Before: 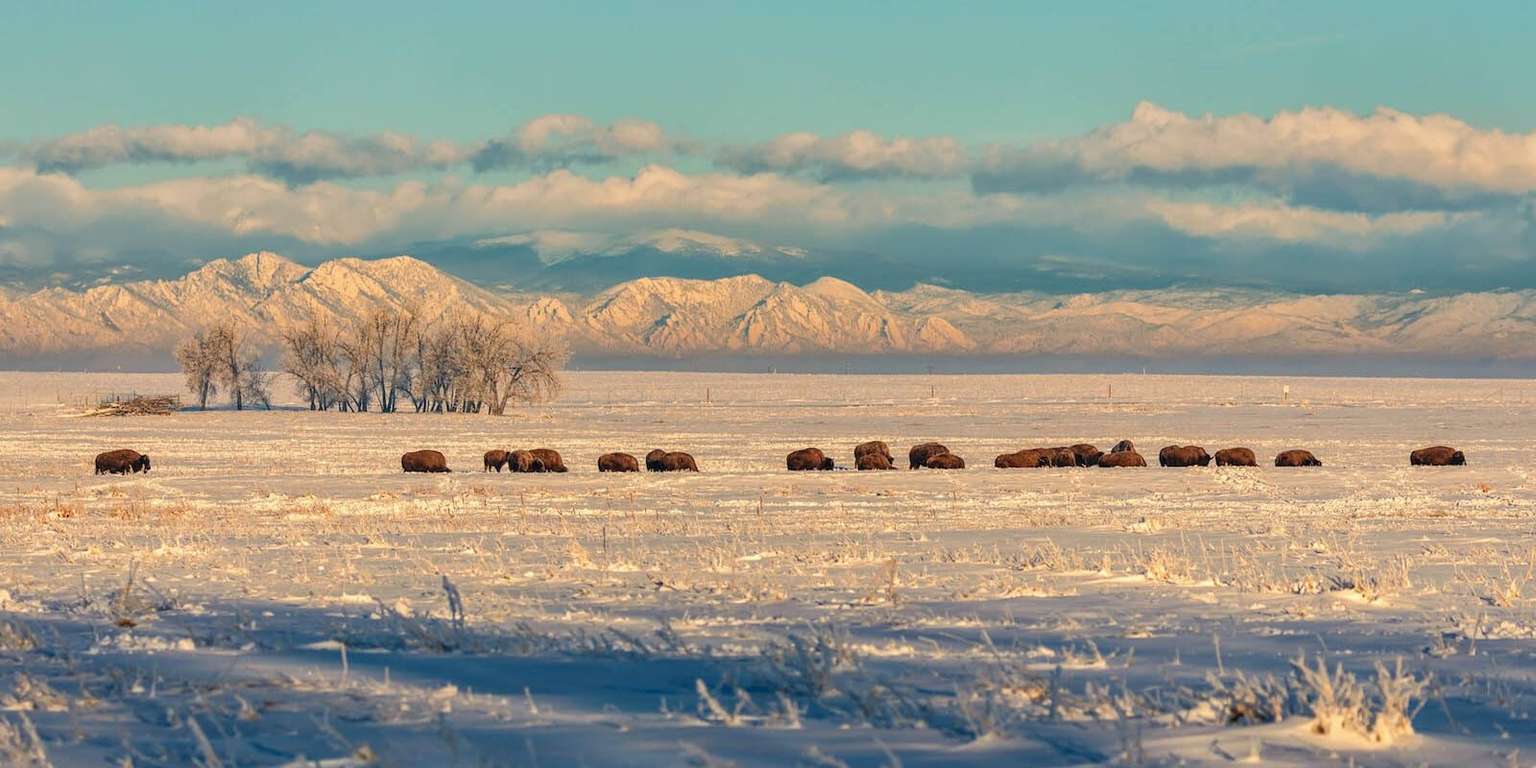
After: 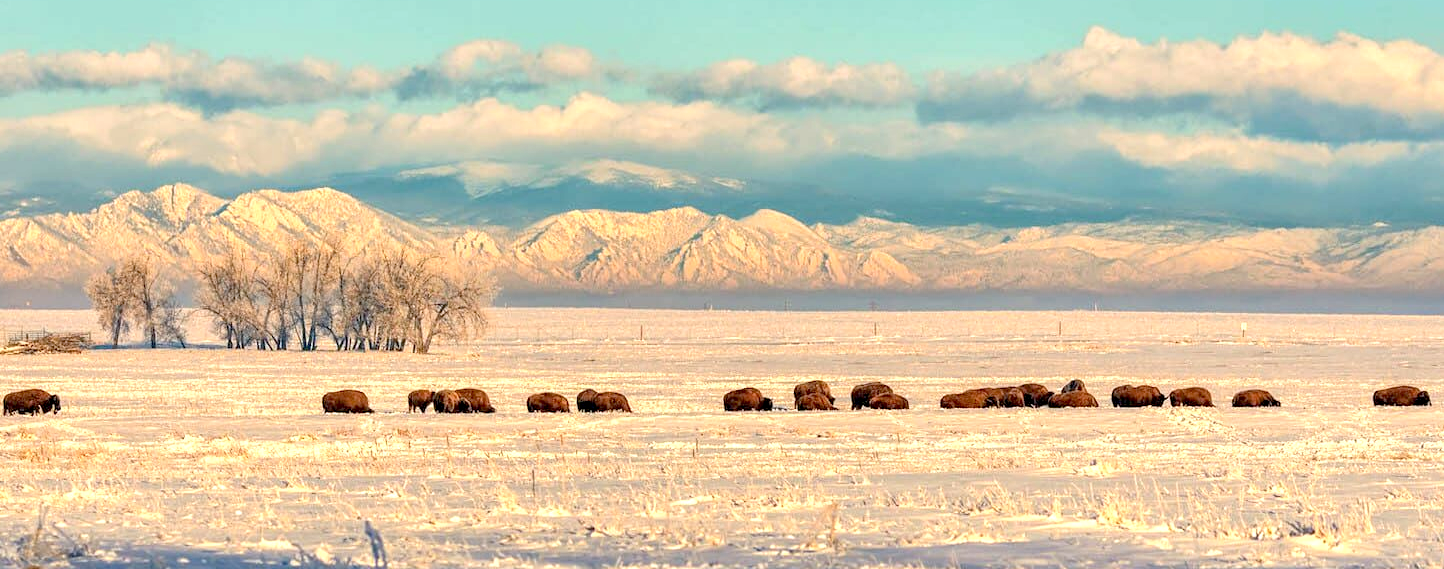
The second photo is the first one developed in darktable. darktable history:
exposure: black level correction 0.012, exposure 0.701 EV, compensate exposure bias true, compensate highlight preservation false
crop: left 6.003%, top 9.987%, right 3.743%, bottom 18.88%
